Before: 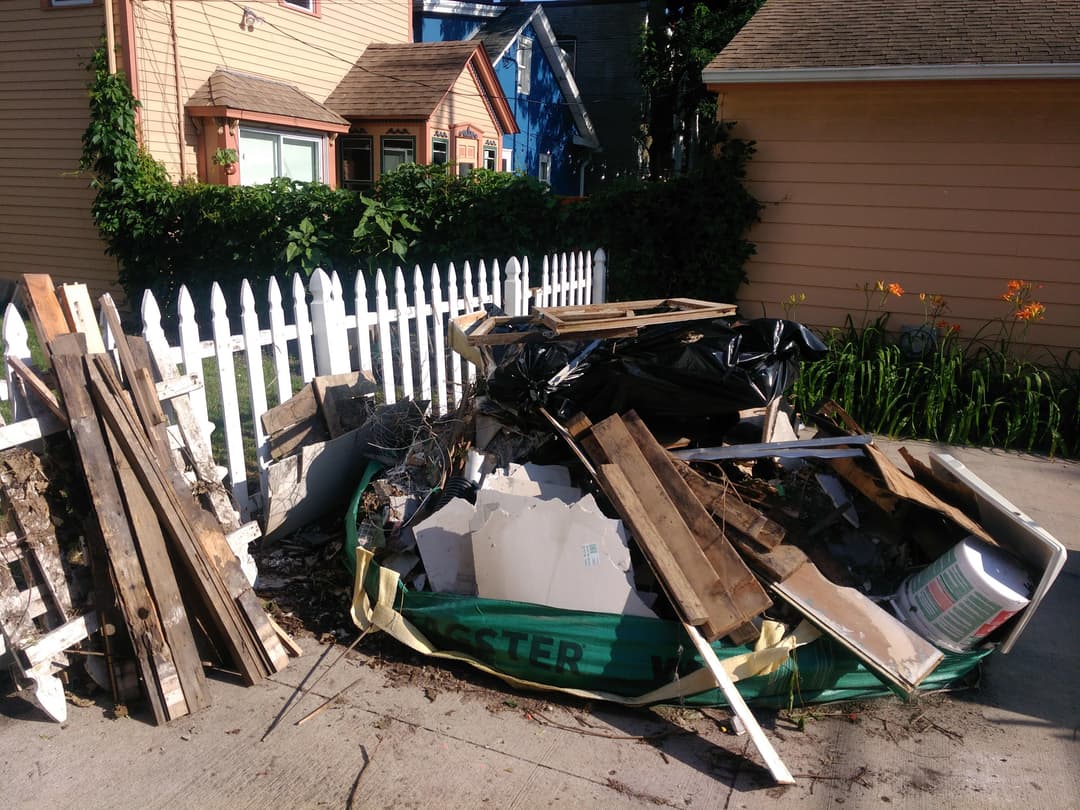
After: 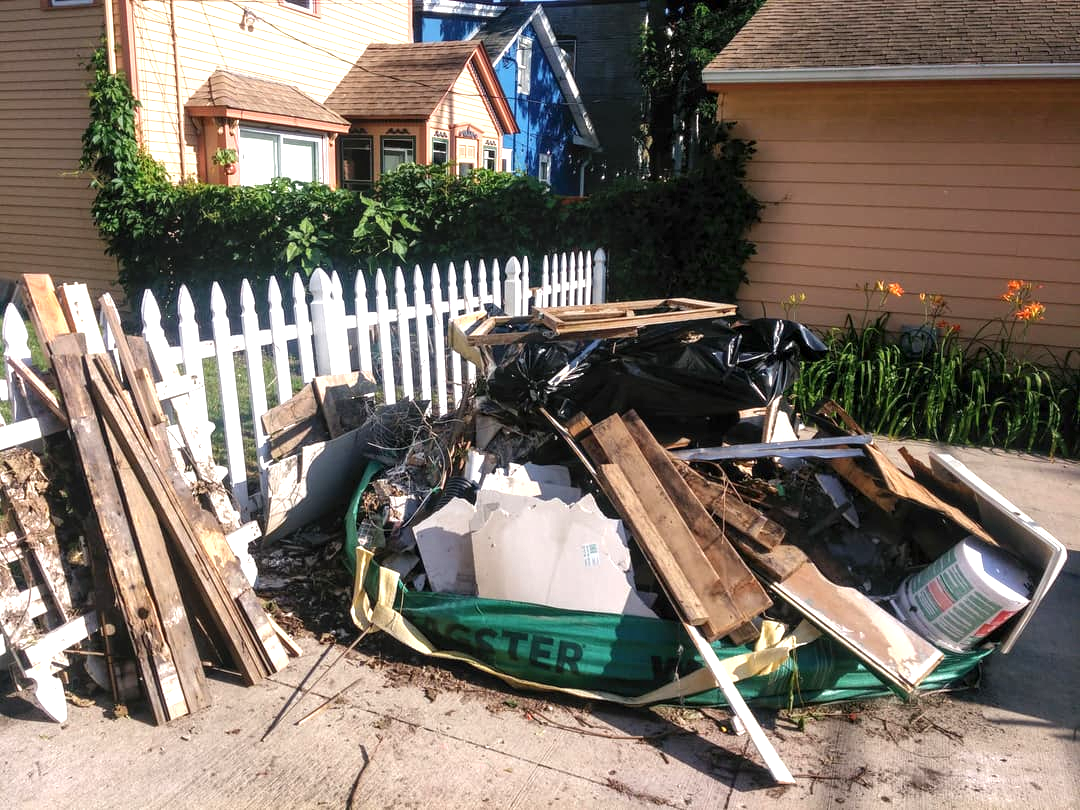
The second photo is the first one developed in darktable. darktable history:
local contrast: on, module defaults
exposure: black level correction 0, exposure 0.86 EV, compensate highlight preservation false
